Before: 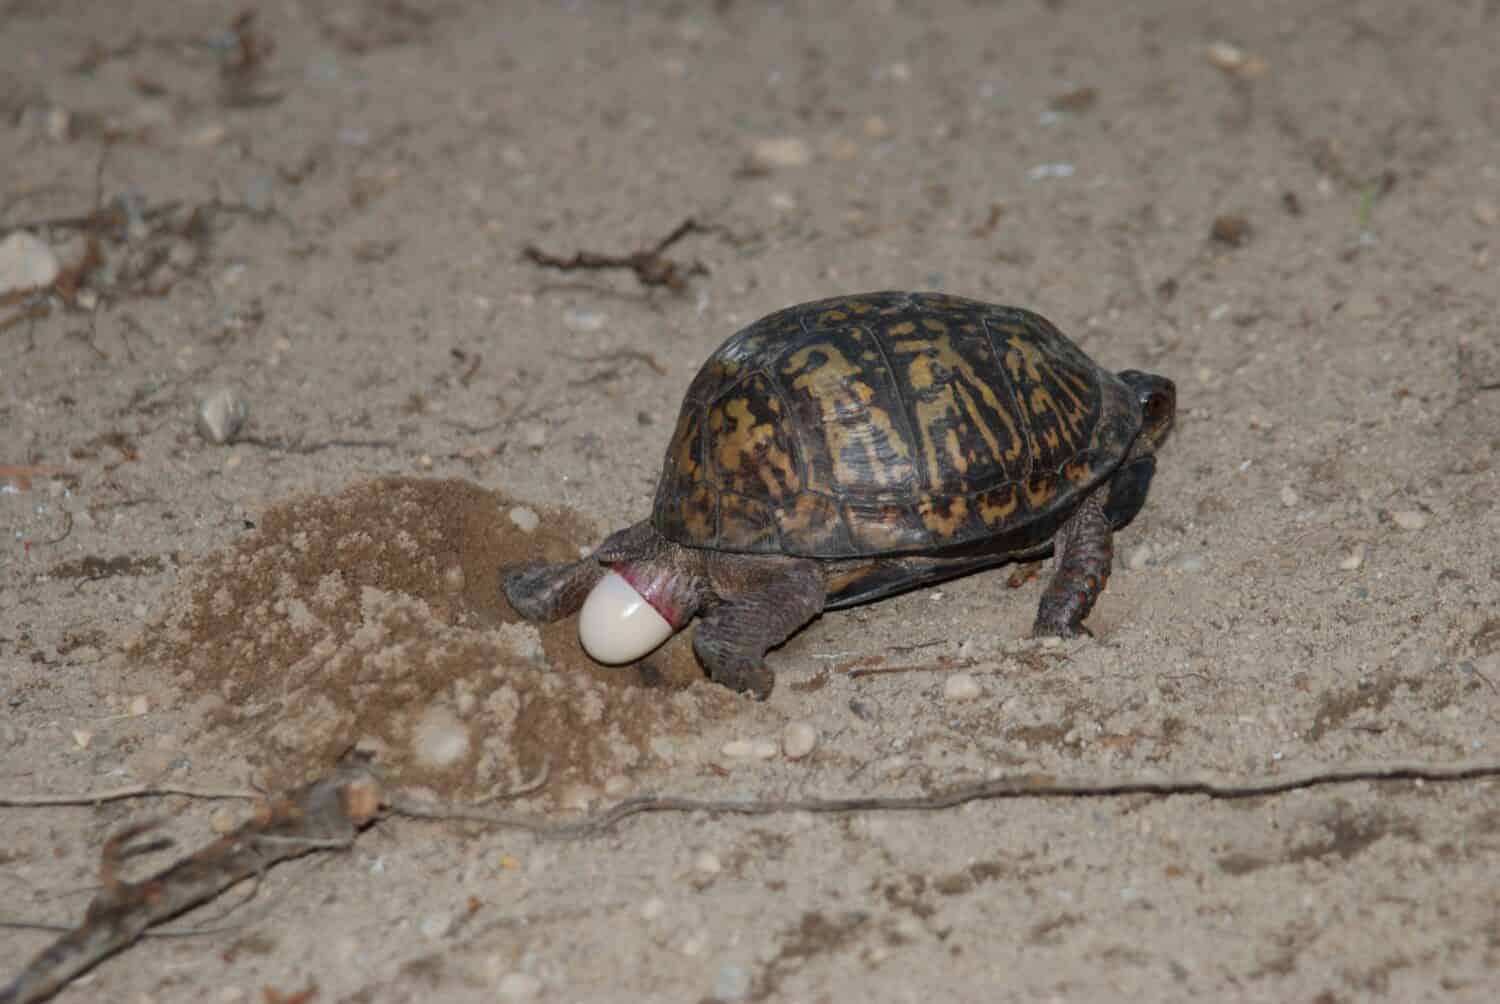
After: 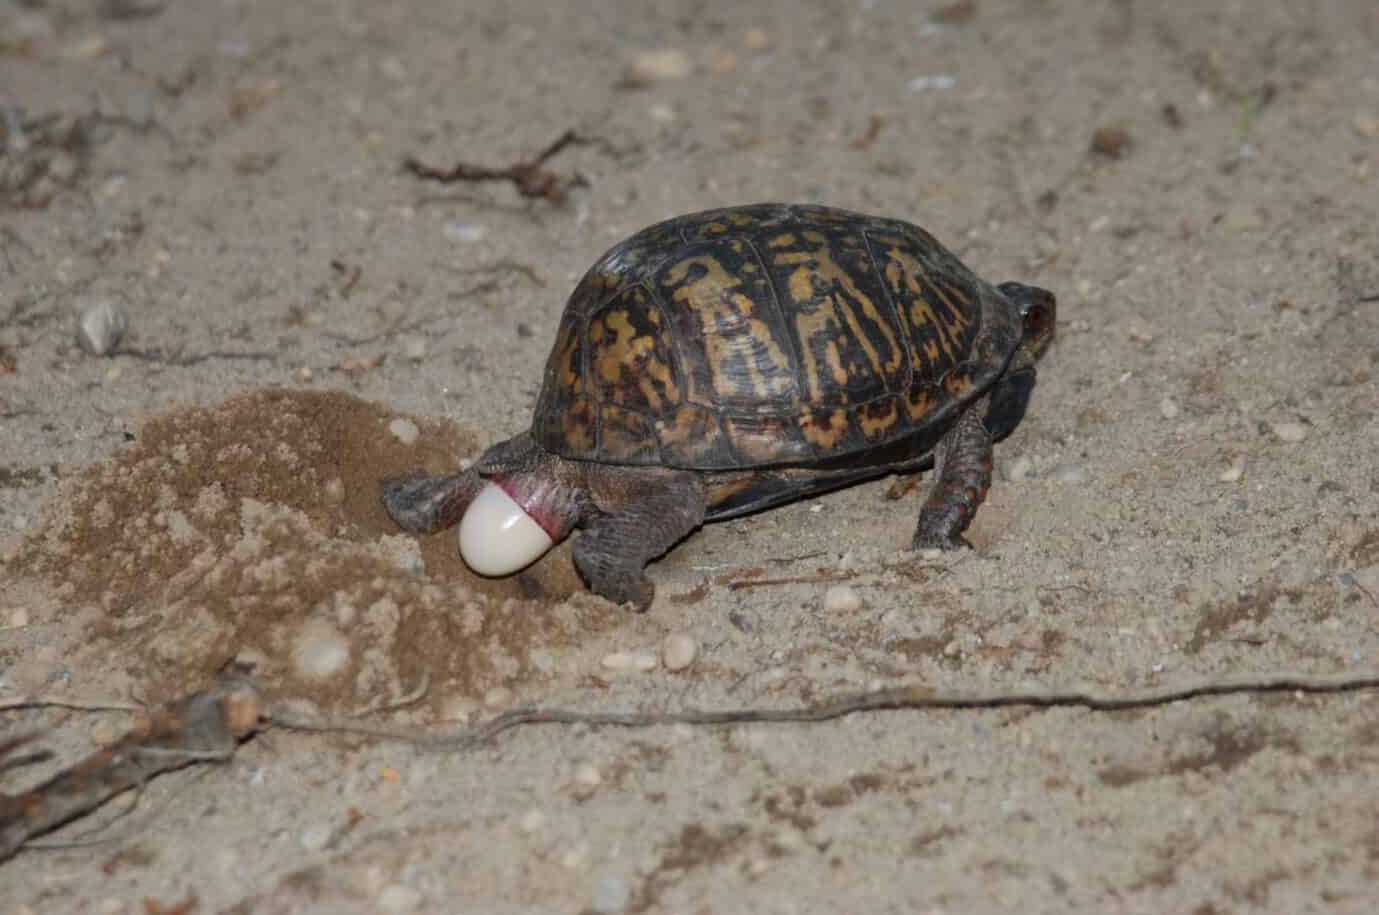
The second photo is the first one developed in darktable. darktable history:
crop and rotate: left 8.031%, top 8.861%
